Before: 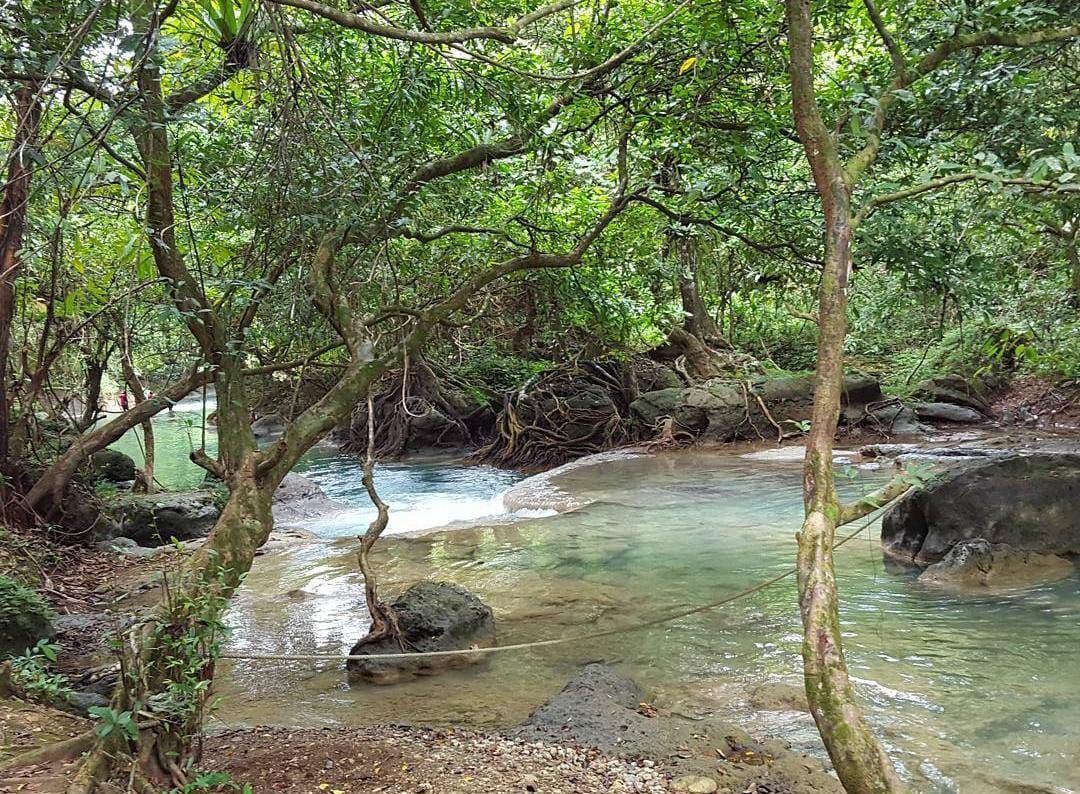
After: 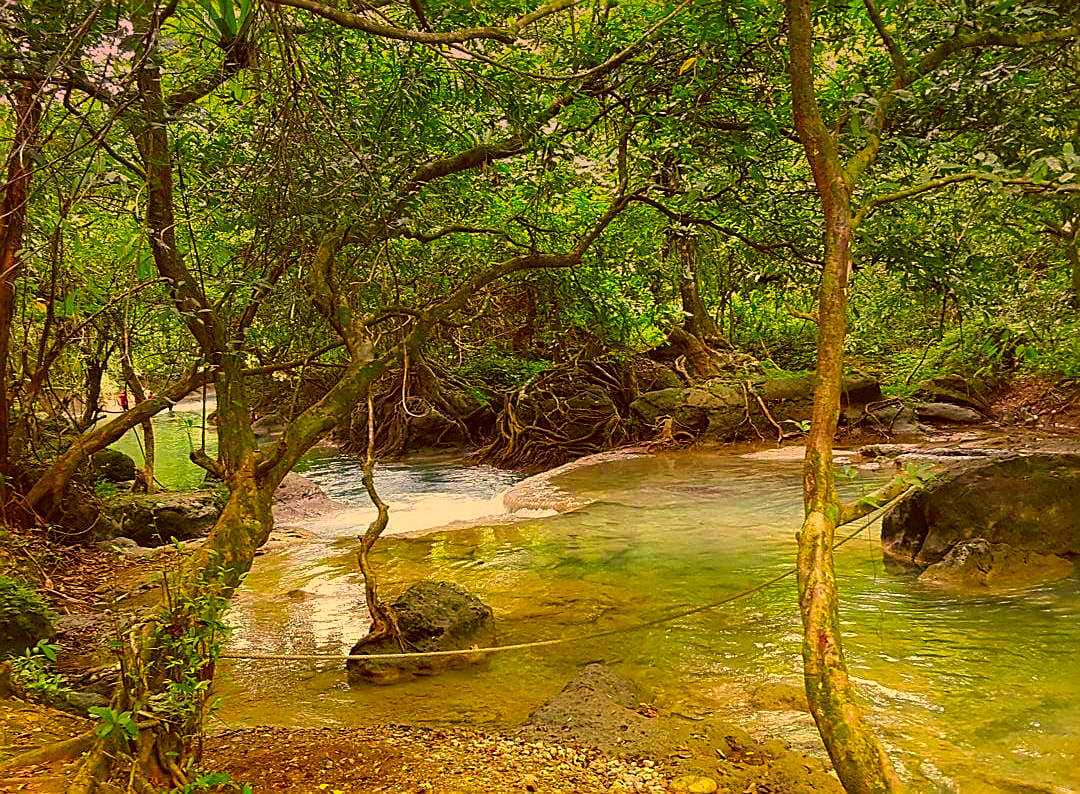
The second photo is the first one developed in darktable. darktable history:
color correction: highlights a* 10.44, highlights b* 30.04, shadows a* 2.73, shadows b* 17.51, saturation 1.72
sharpen: on, module defaults
graduated density: hue 238.83°, saturation 50%
